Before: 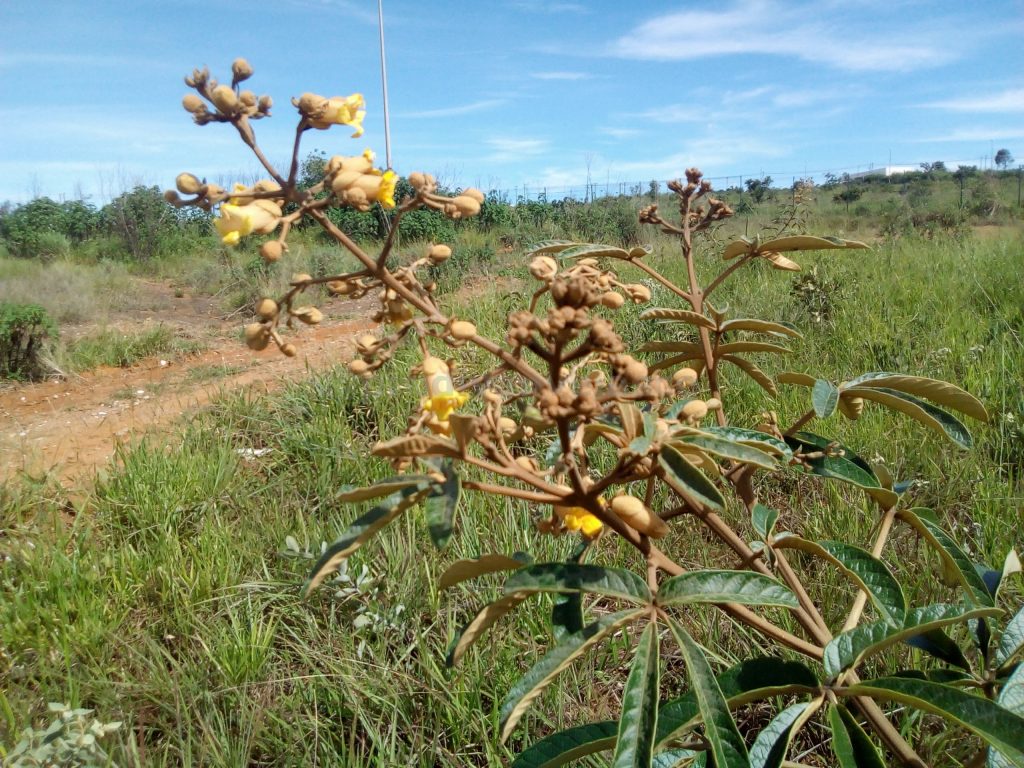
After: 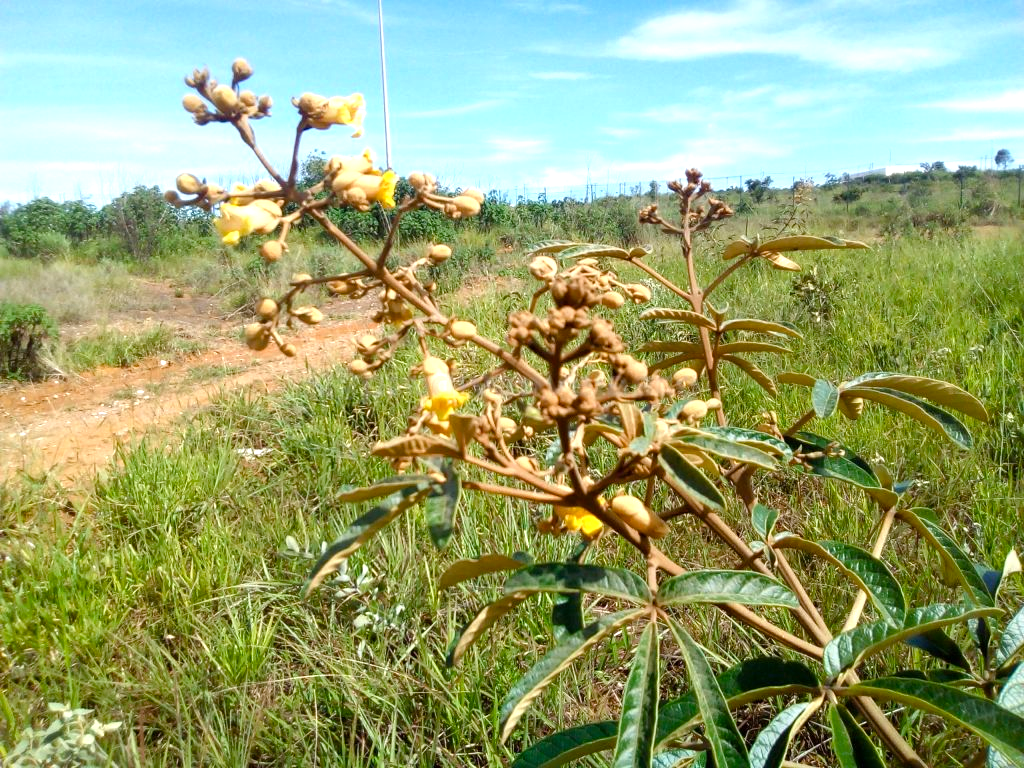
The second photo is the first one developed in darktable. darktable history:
color balance rgb: shadows fall-off 101.912%, perceptual saturation grading › global saturation 15.755%, perceptual saturation grading › highlights -19.18%, perceptual saturation grading › shadows 19.88%, perceptual brilliance grading › global brilliance 10.584%, mask middle-gray fulcrum 22.985%
exposure: exposure 0.289 EV, compensate exposure bias true, compensate highlight preservation false
